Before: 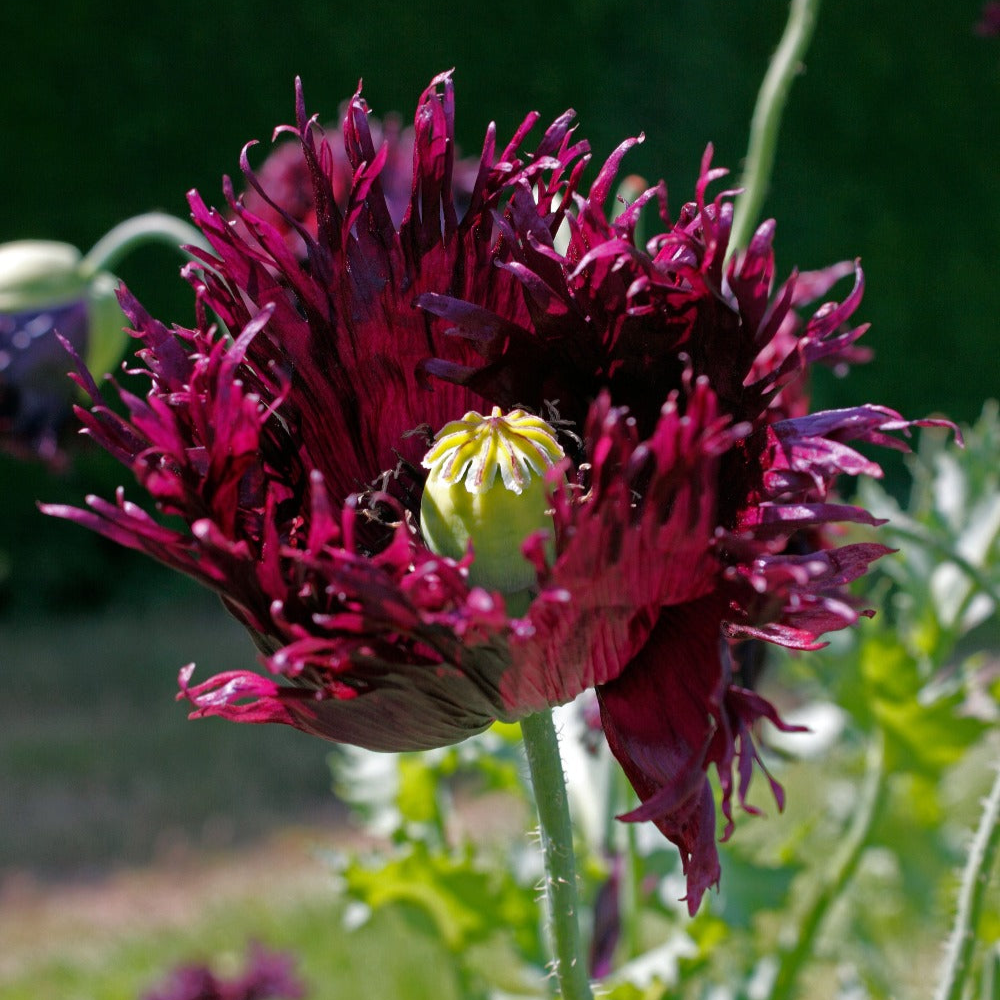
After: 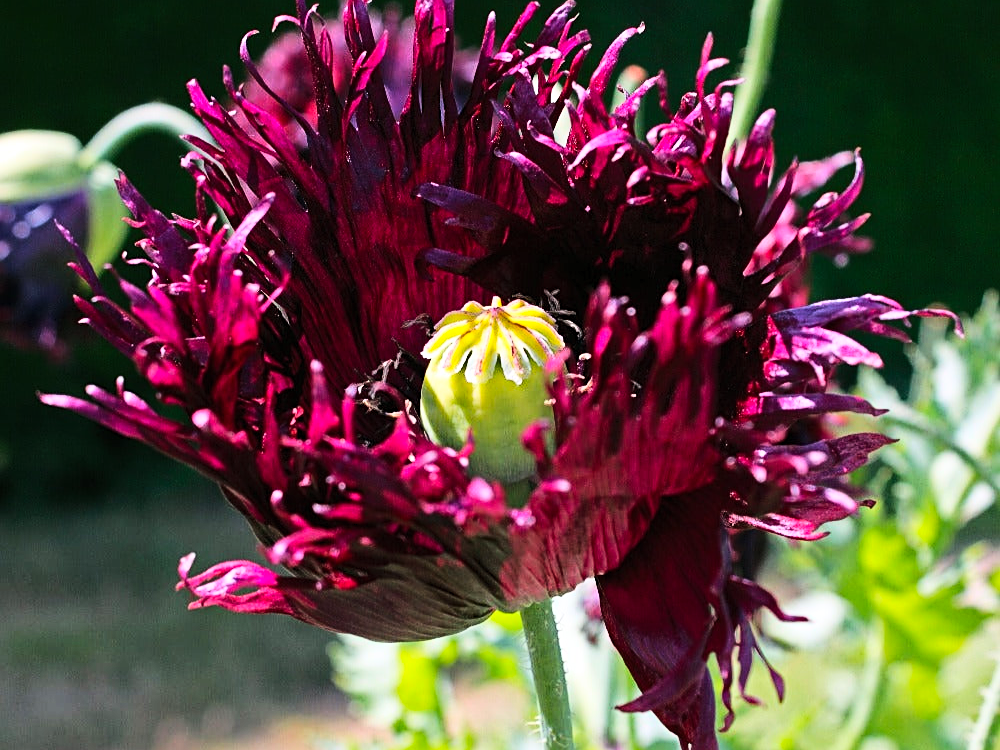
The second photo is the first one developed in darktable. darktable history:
base curve: curves: ch0 [(0, 0) (0.032, 0.025) (0.121, 0.166) (0.206, 0.329) (0.605, 0.79) (1, 1)]
sharpen: on, module defaults
crop: top 11.024%, bottom 13.91%
contrast brightness saturation: contrast 0.204, brightness 0.163, saturation 0.218
